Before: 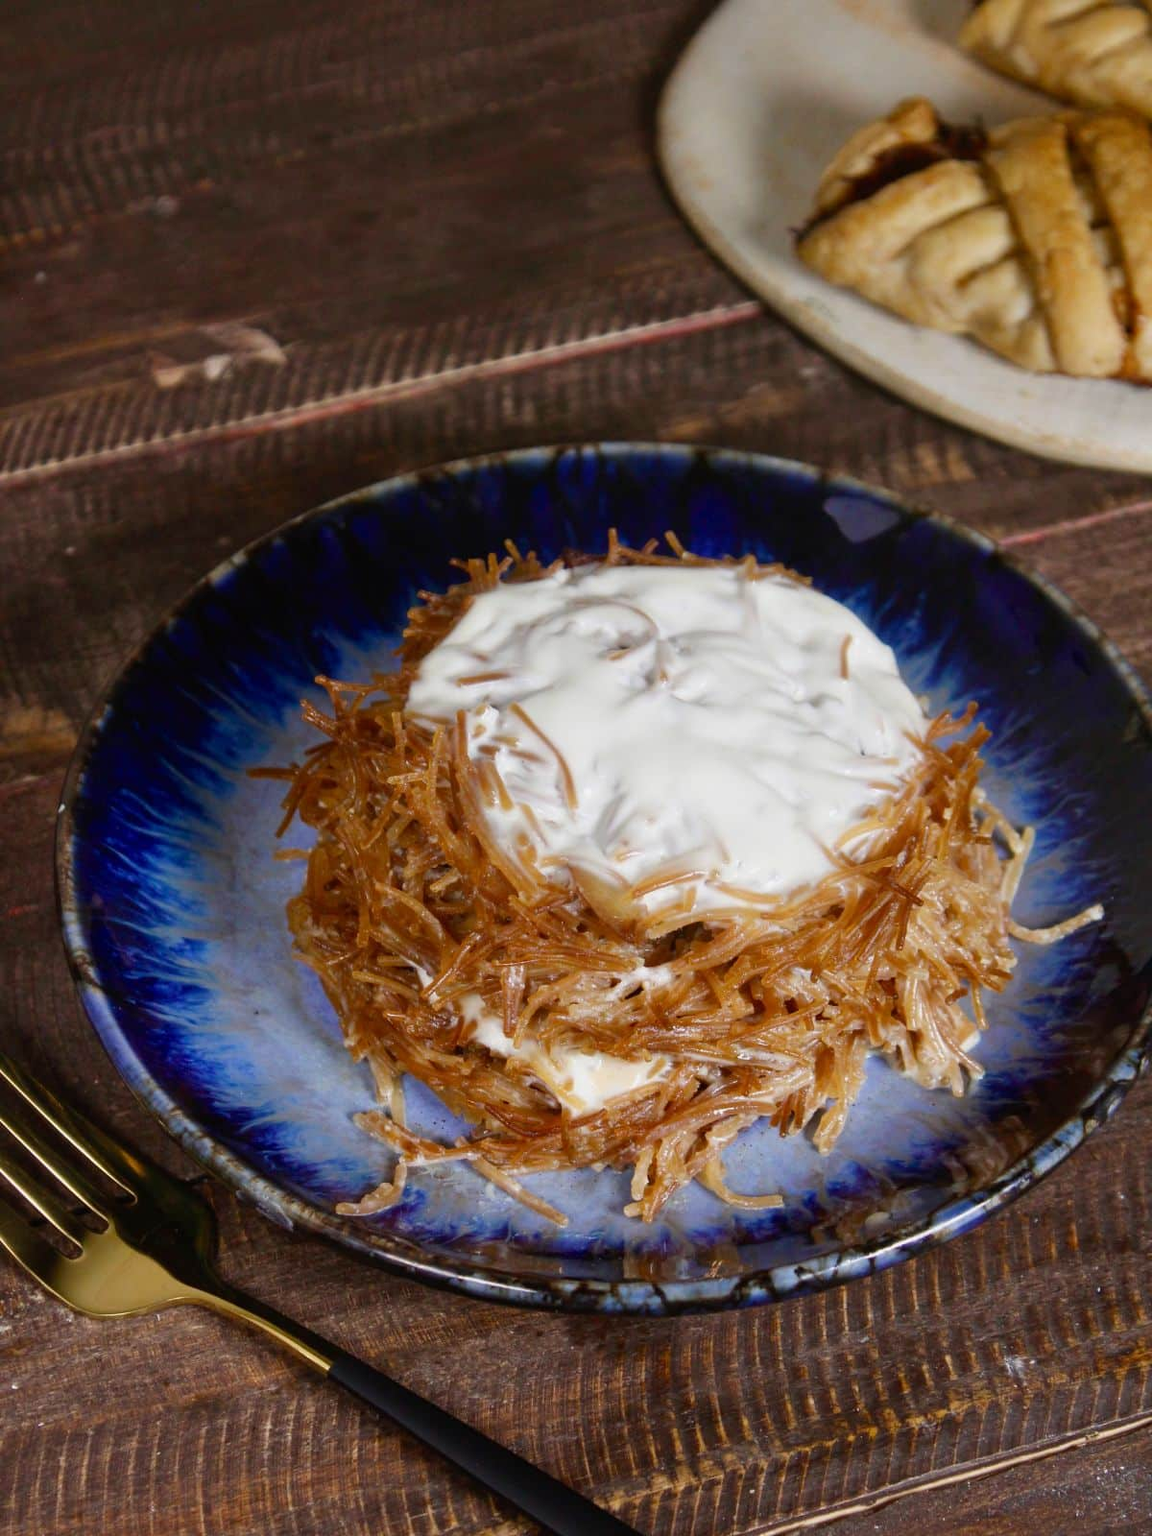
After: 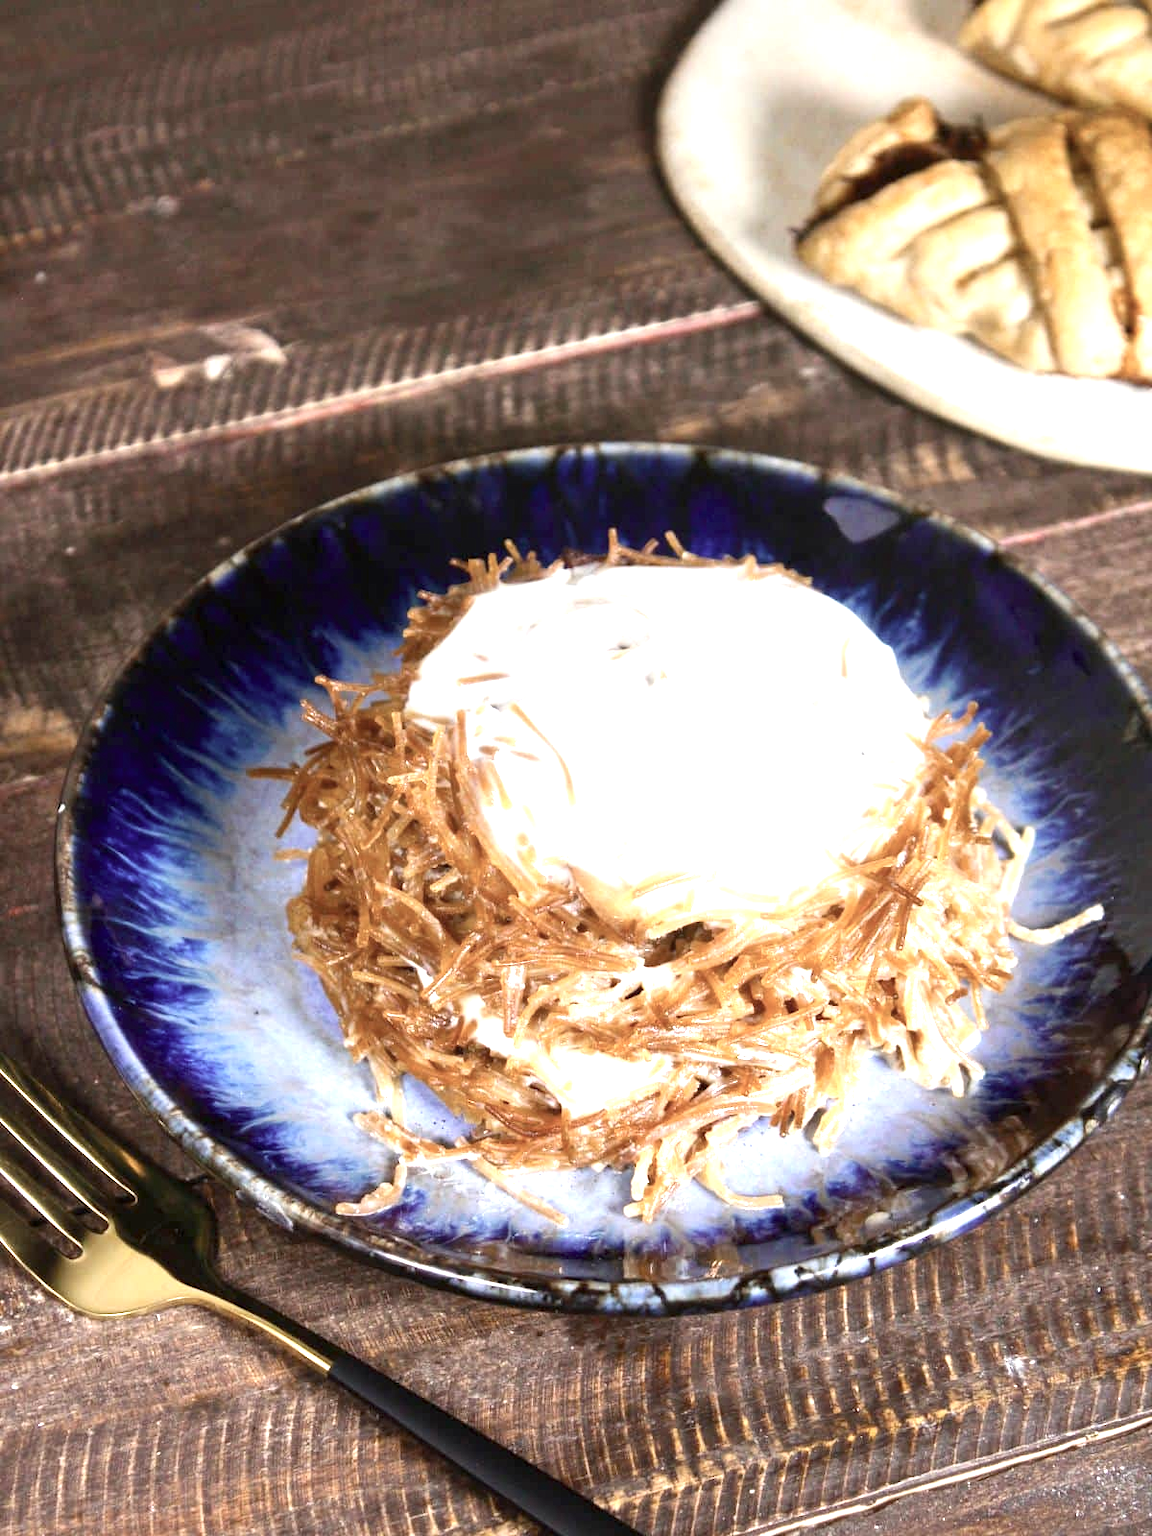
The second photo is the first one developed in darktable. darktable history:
contrast brightness saturation: contrast 0.1, saturation -0.36
exposure: black level correction 0.001, exposure 1.735 EV, compensate highlight preservation false
